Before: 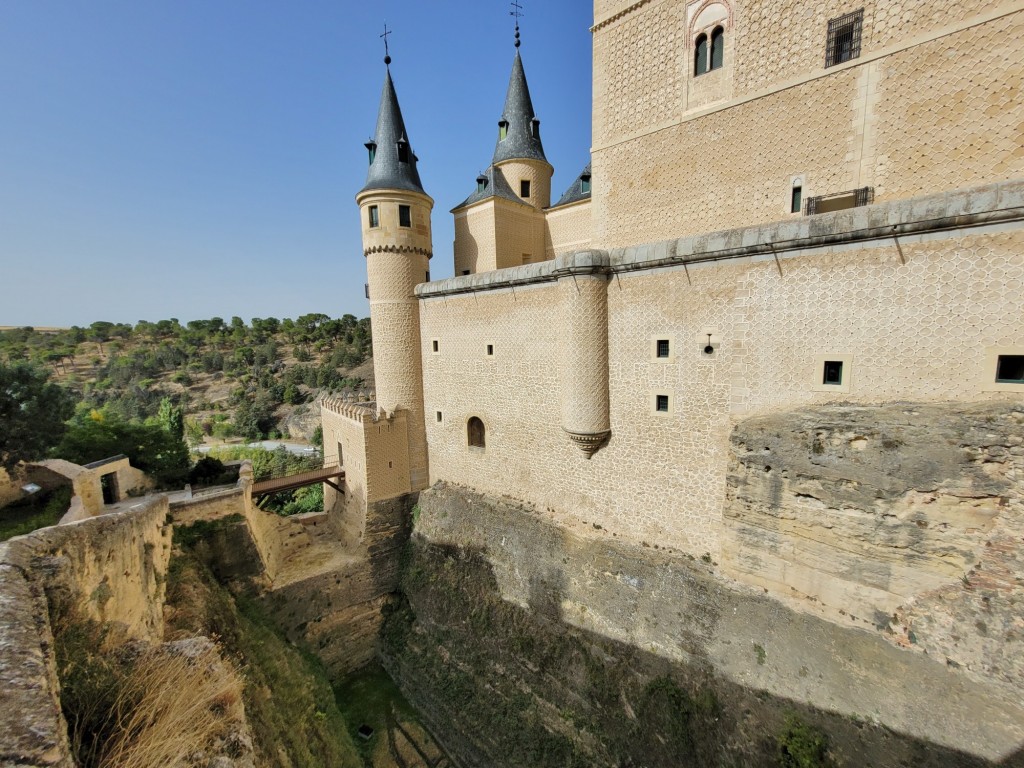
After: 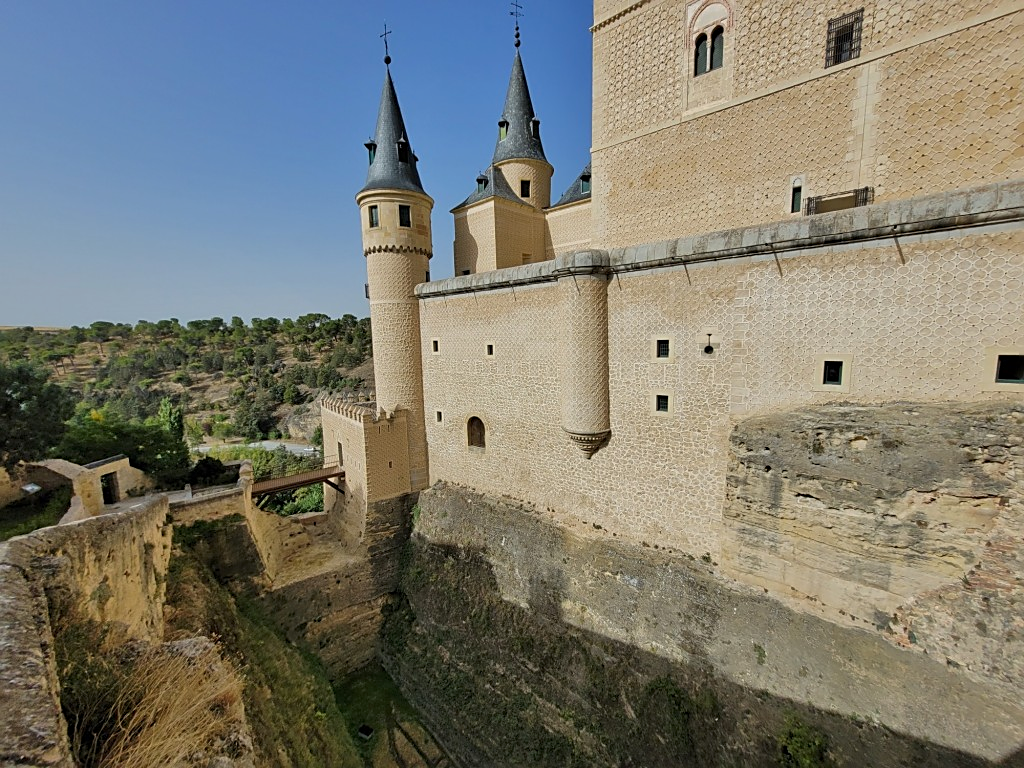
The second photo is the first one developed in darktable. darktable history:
sharpen: on, module defaults
color balance: on, module defaults
shadows and highlights: radius 121.13, shadows 21.4, white point adjustment -9.72, highlights -14.39, soften with gaussian
